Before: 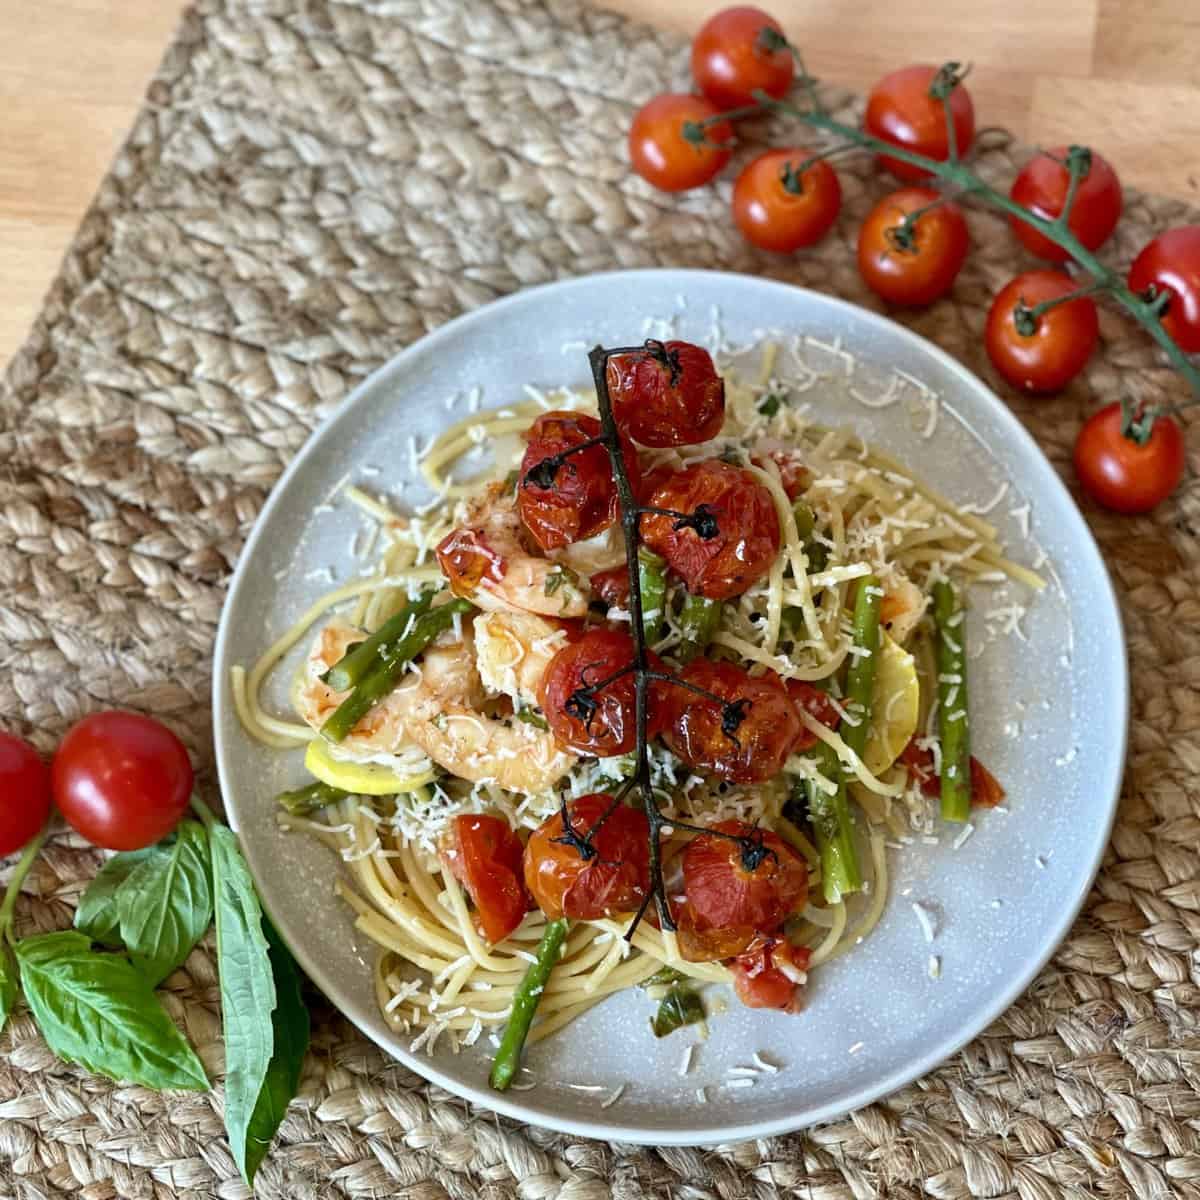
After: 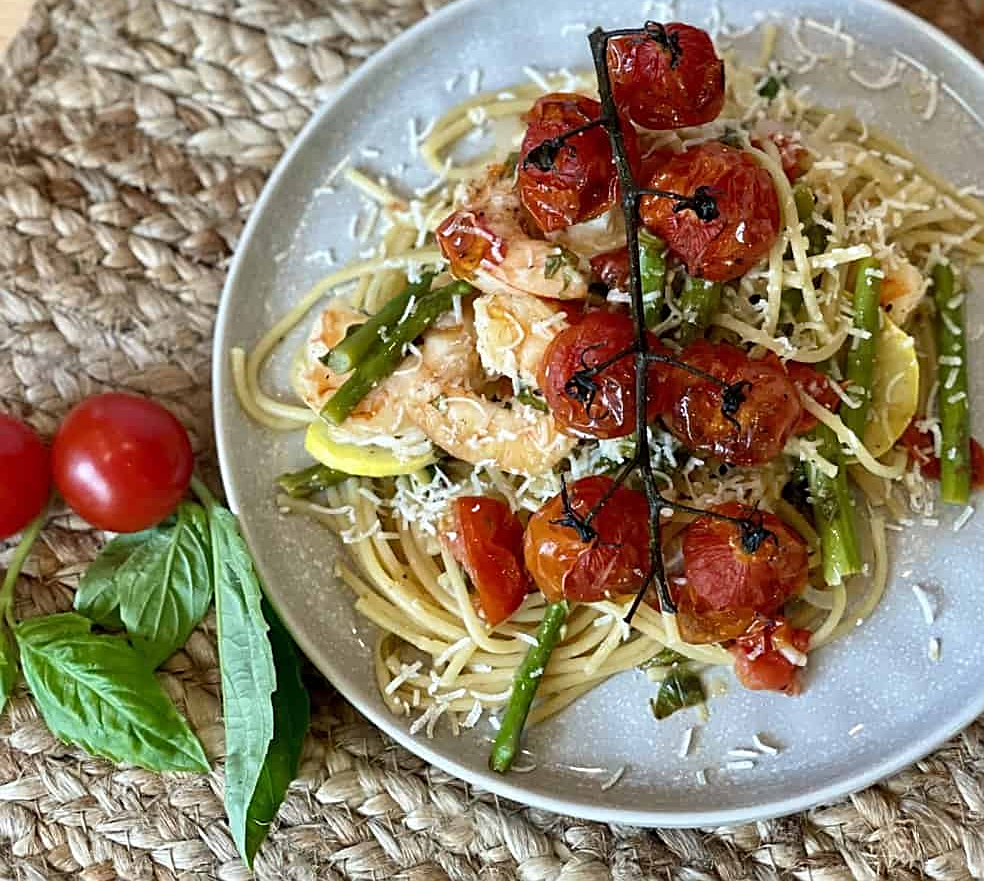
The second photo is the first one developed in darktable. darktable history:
sharpen: on, module defaults
white balance: emerald 1
crop: top 26.531%, right 17.959%
